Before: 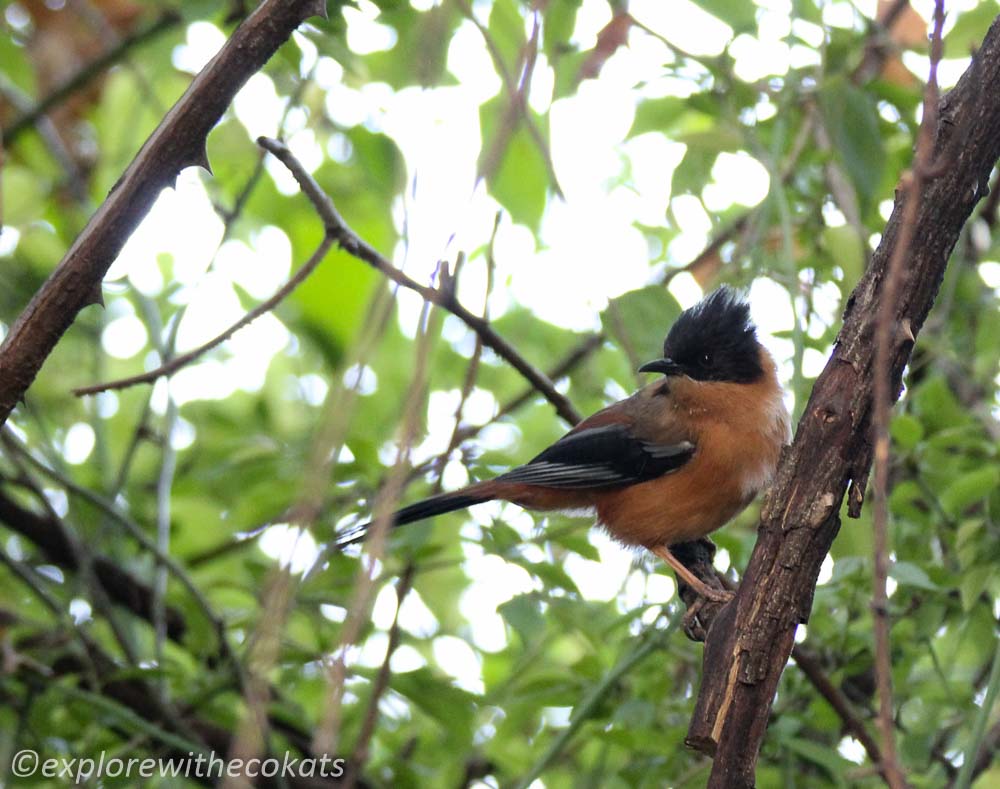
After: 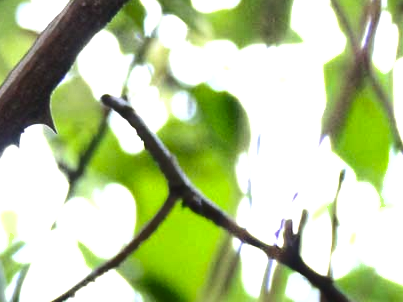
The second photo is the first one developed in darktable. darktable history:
crop: left 15.624%, top 5.441%, right 44.041%, bottom 56.197%
shadows and highlights: white point adjustment 0.038, soften with gaussian
contrast brightness saturation: saturation -0.049
tone equalizer: -8 EV -0.408 EV, -7 EV -0.361 EV, -6 EV -0.295 EV, -5 EV -0.238 EV, -3 EV 0.189 EV, -2 EV 0.351 EV, -1 EV 0.413 EV, +0 EV 0.443 EV, smoothing diameter 24.9%, edges refinement/feathering 10.13, preserve details guided filter
